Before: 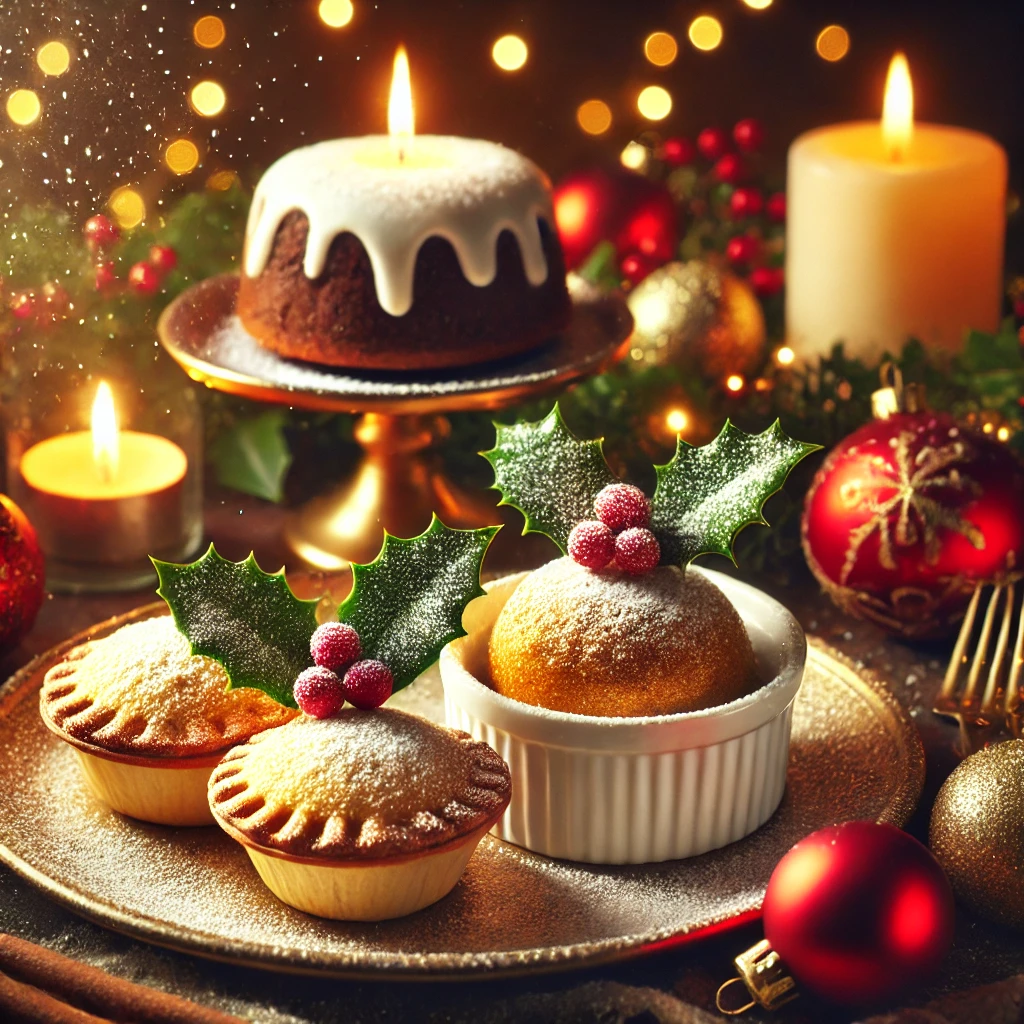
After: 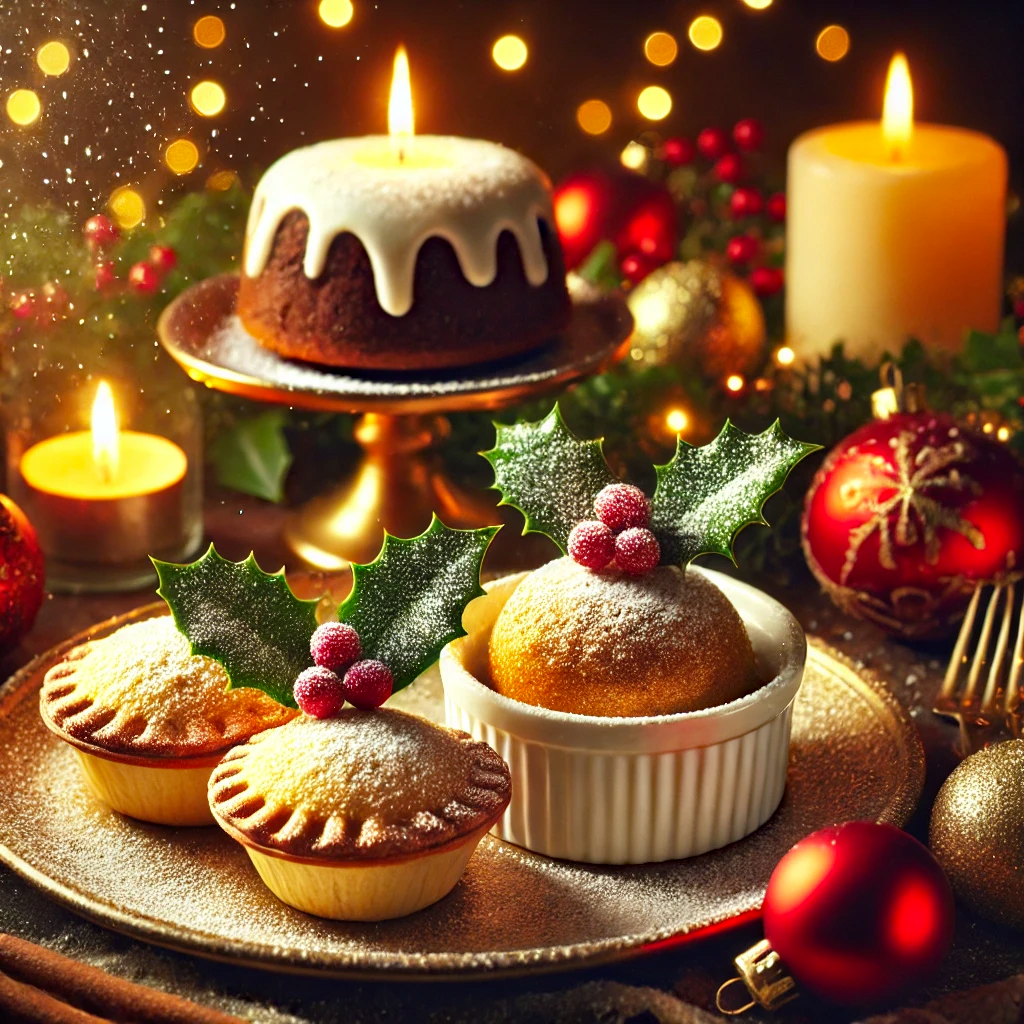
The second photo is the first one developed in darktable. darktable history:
haze removal: strength 0.392, distance 0.221, compatibility mode true, adaptive false
